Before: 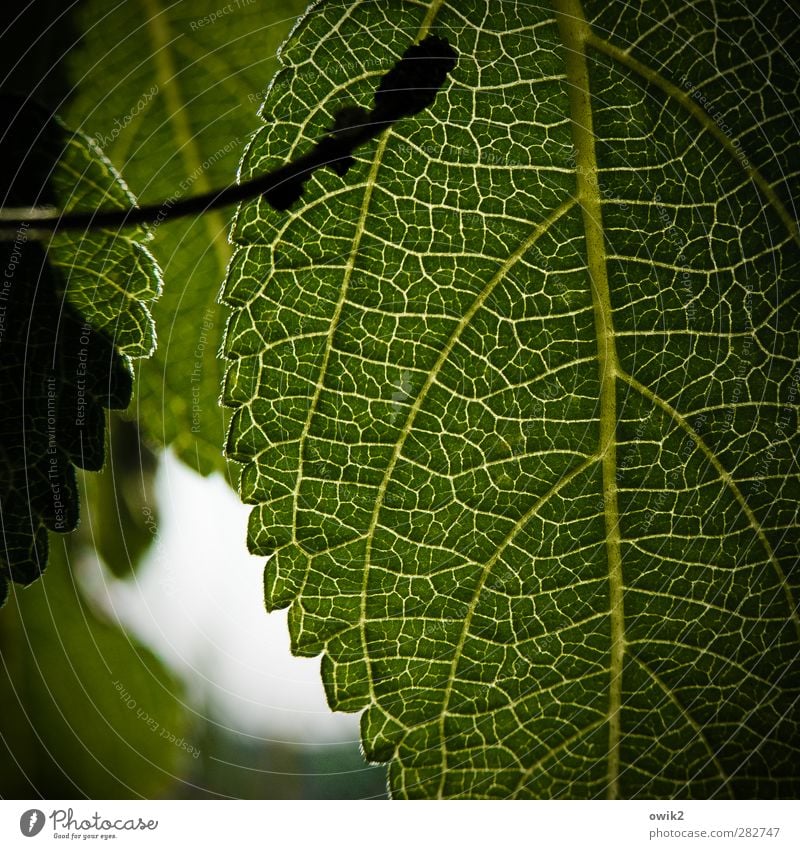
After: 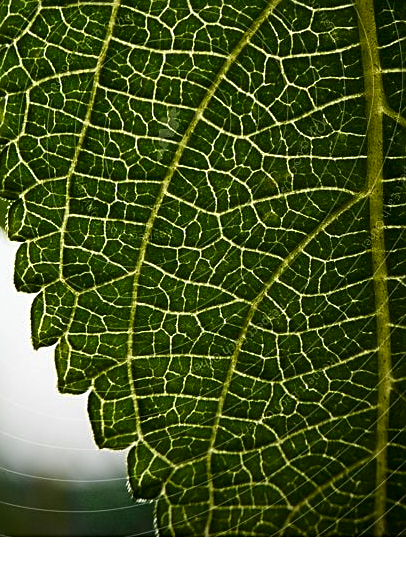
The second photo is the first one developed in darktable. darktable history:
sharpen: amount 0.494
crop and rotate: left 29.307%, top 31.078%, right 19.832%
tone equalizer: on, module defaults
contrast brightness saturation: contrast 0.067, brightness -0.134, saturation 0.062
